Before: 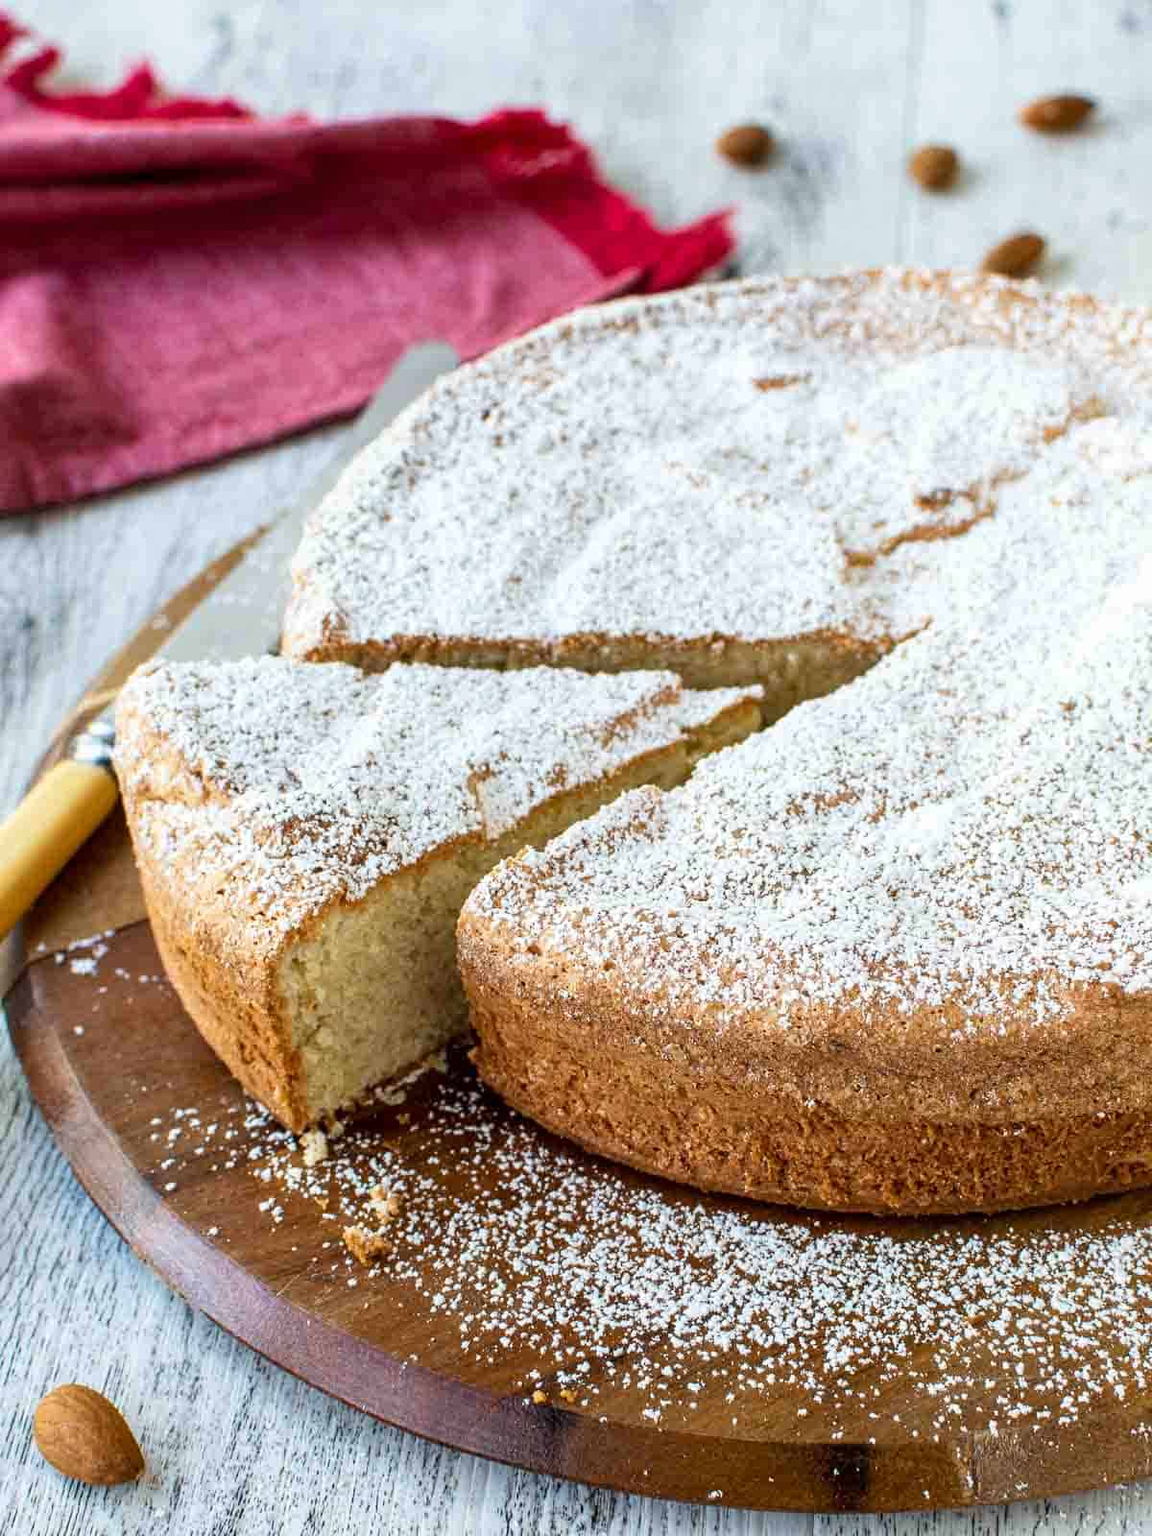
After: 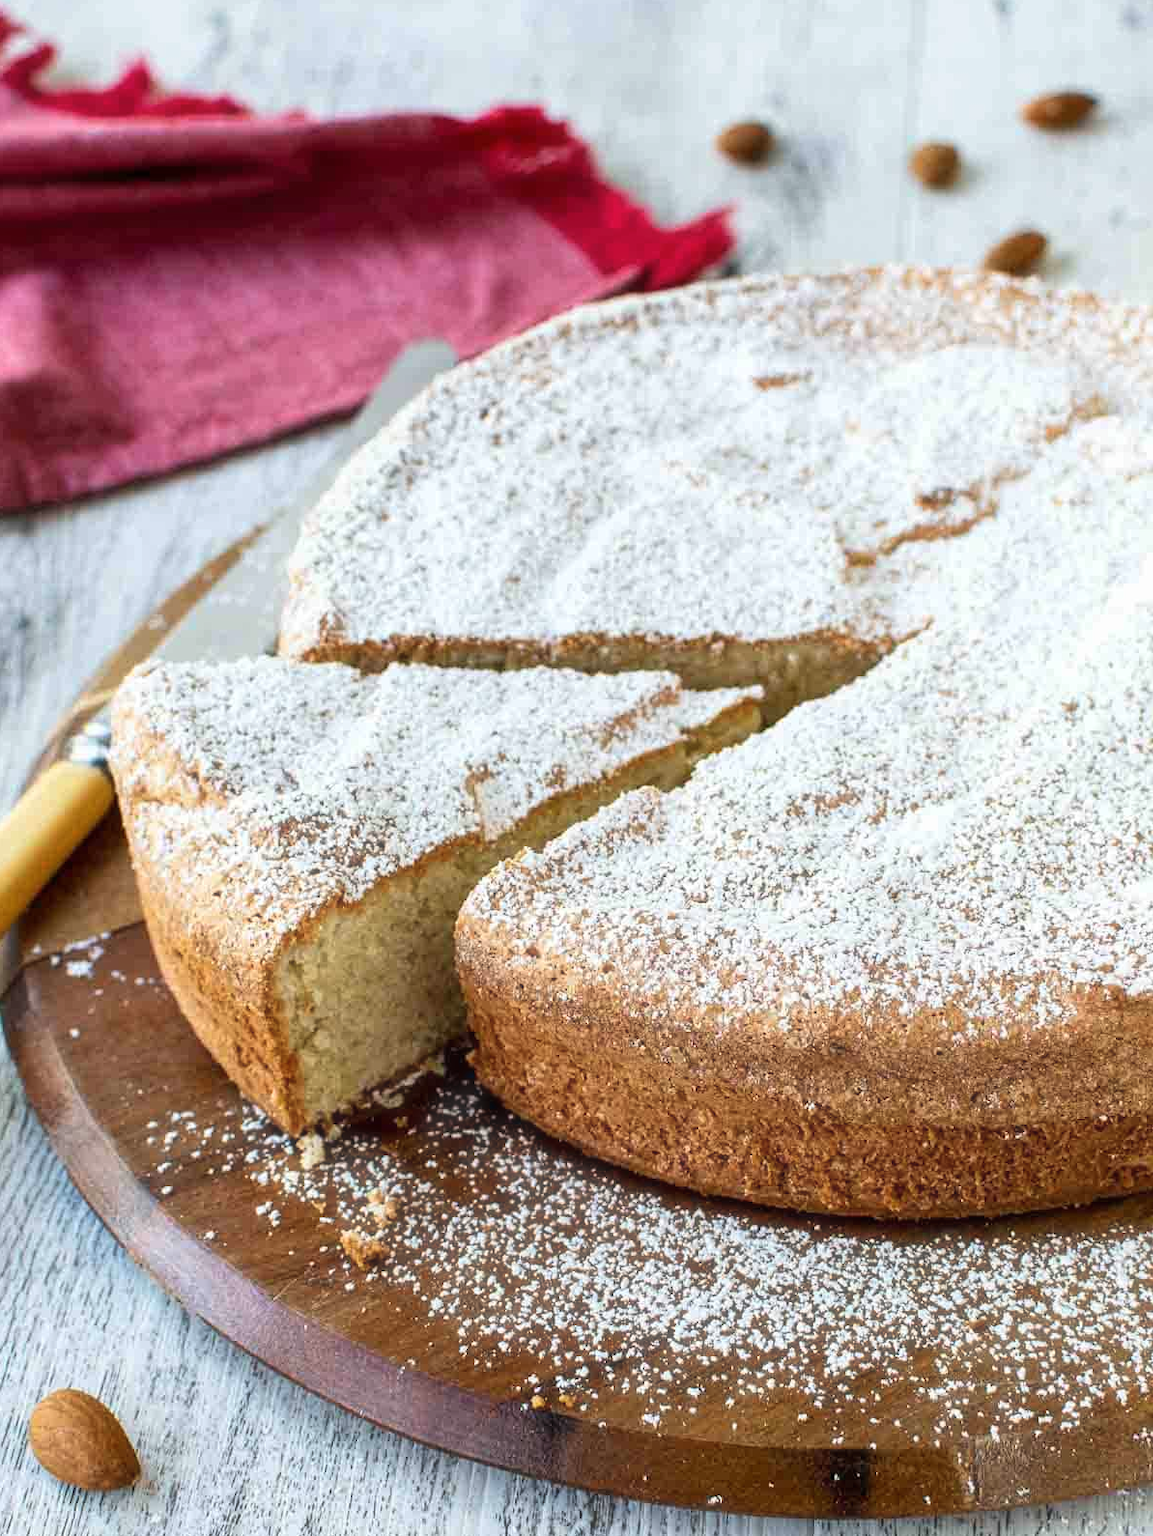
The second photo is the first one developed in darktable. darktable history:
crop and rotate: left 0.465%, top 0.348%, bottom 0.275%
haze removal: strength -0.102, compatibility mode true, adaptive false
